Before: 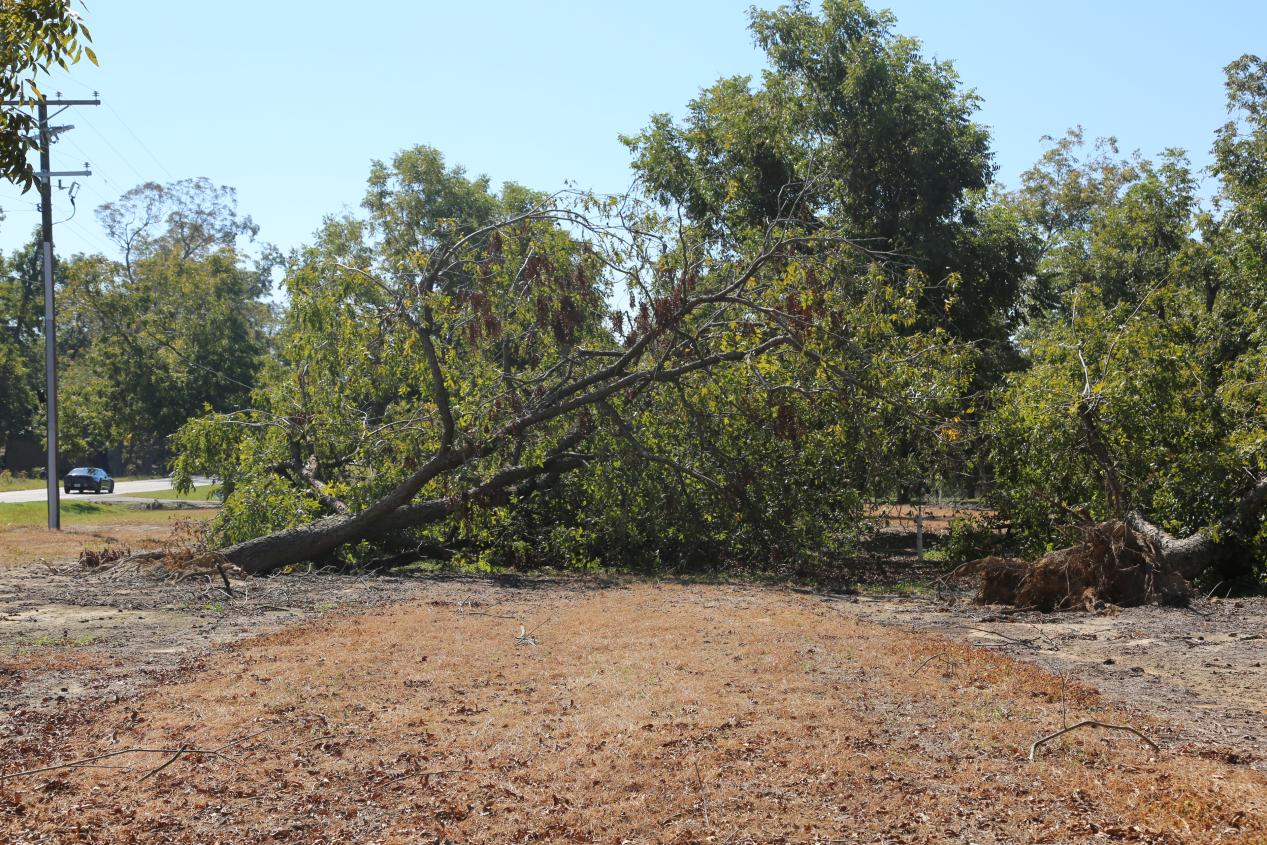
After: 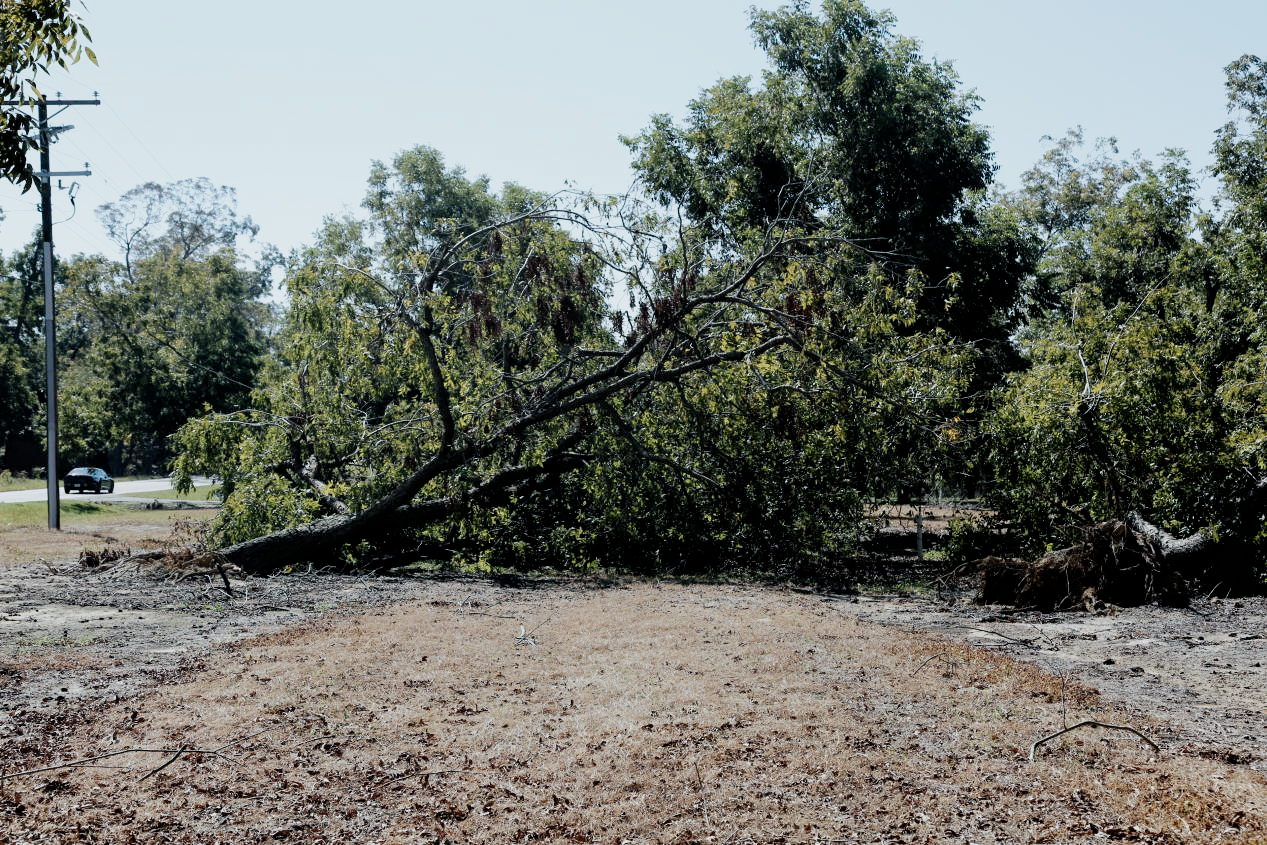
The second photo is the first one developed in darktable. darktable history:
filmic rgb: black relative exposure -5.08 EV, white relative exposure 3.96 EV, hardness 2.88, contrast 1.403, highlights saturation mix -28.81%, preserve chrominance no, color science v4 (2020), contrast in shadows soft, contrast in highlights soft
color calibration: illuminant F (fluorescent), F source F9 (Cool White Deluxe 4150 K) – high CRI, x 0.374, y 0.373, temperature 4159.19 K
color zones: curves: ch1 [(0.24, 0.629) (0.75, 0.5)]; ch2 [(0.255, 0.454) (0.745, 0.491)]
